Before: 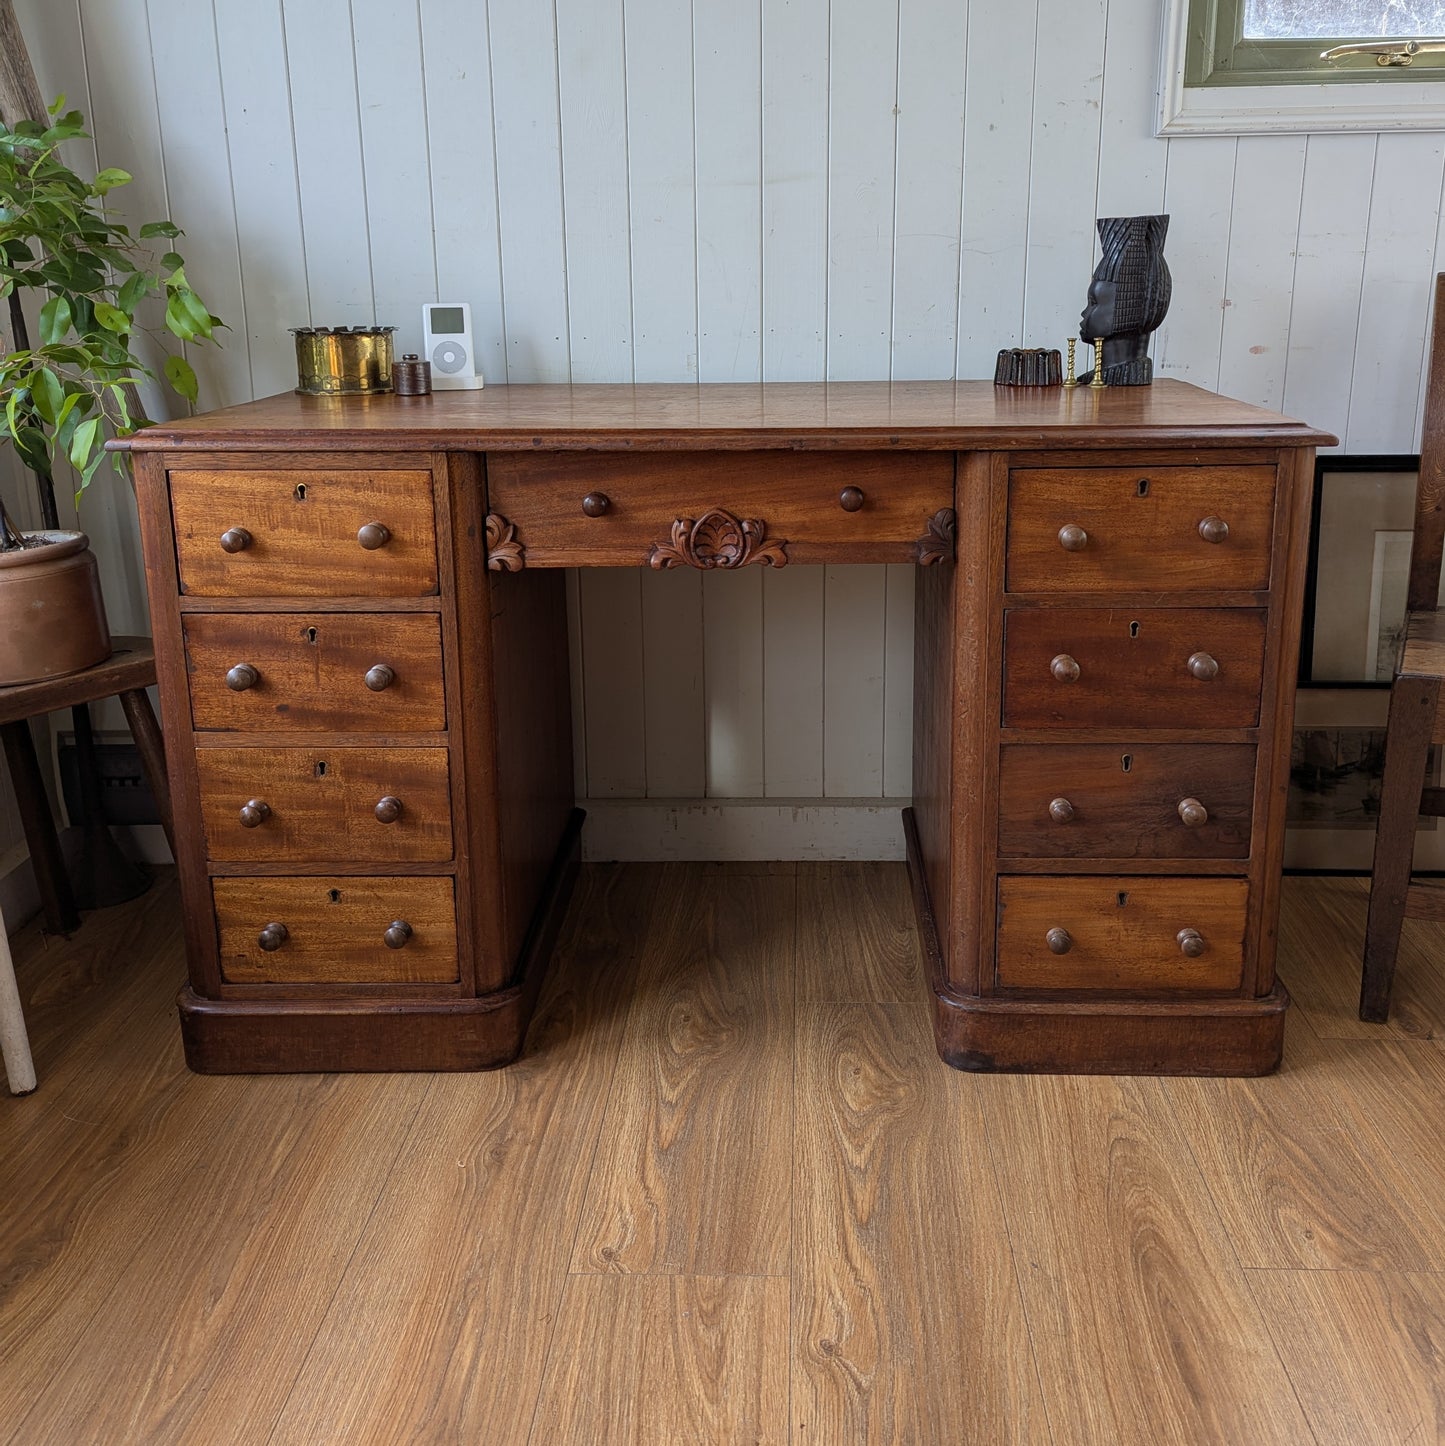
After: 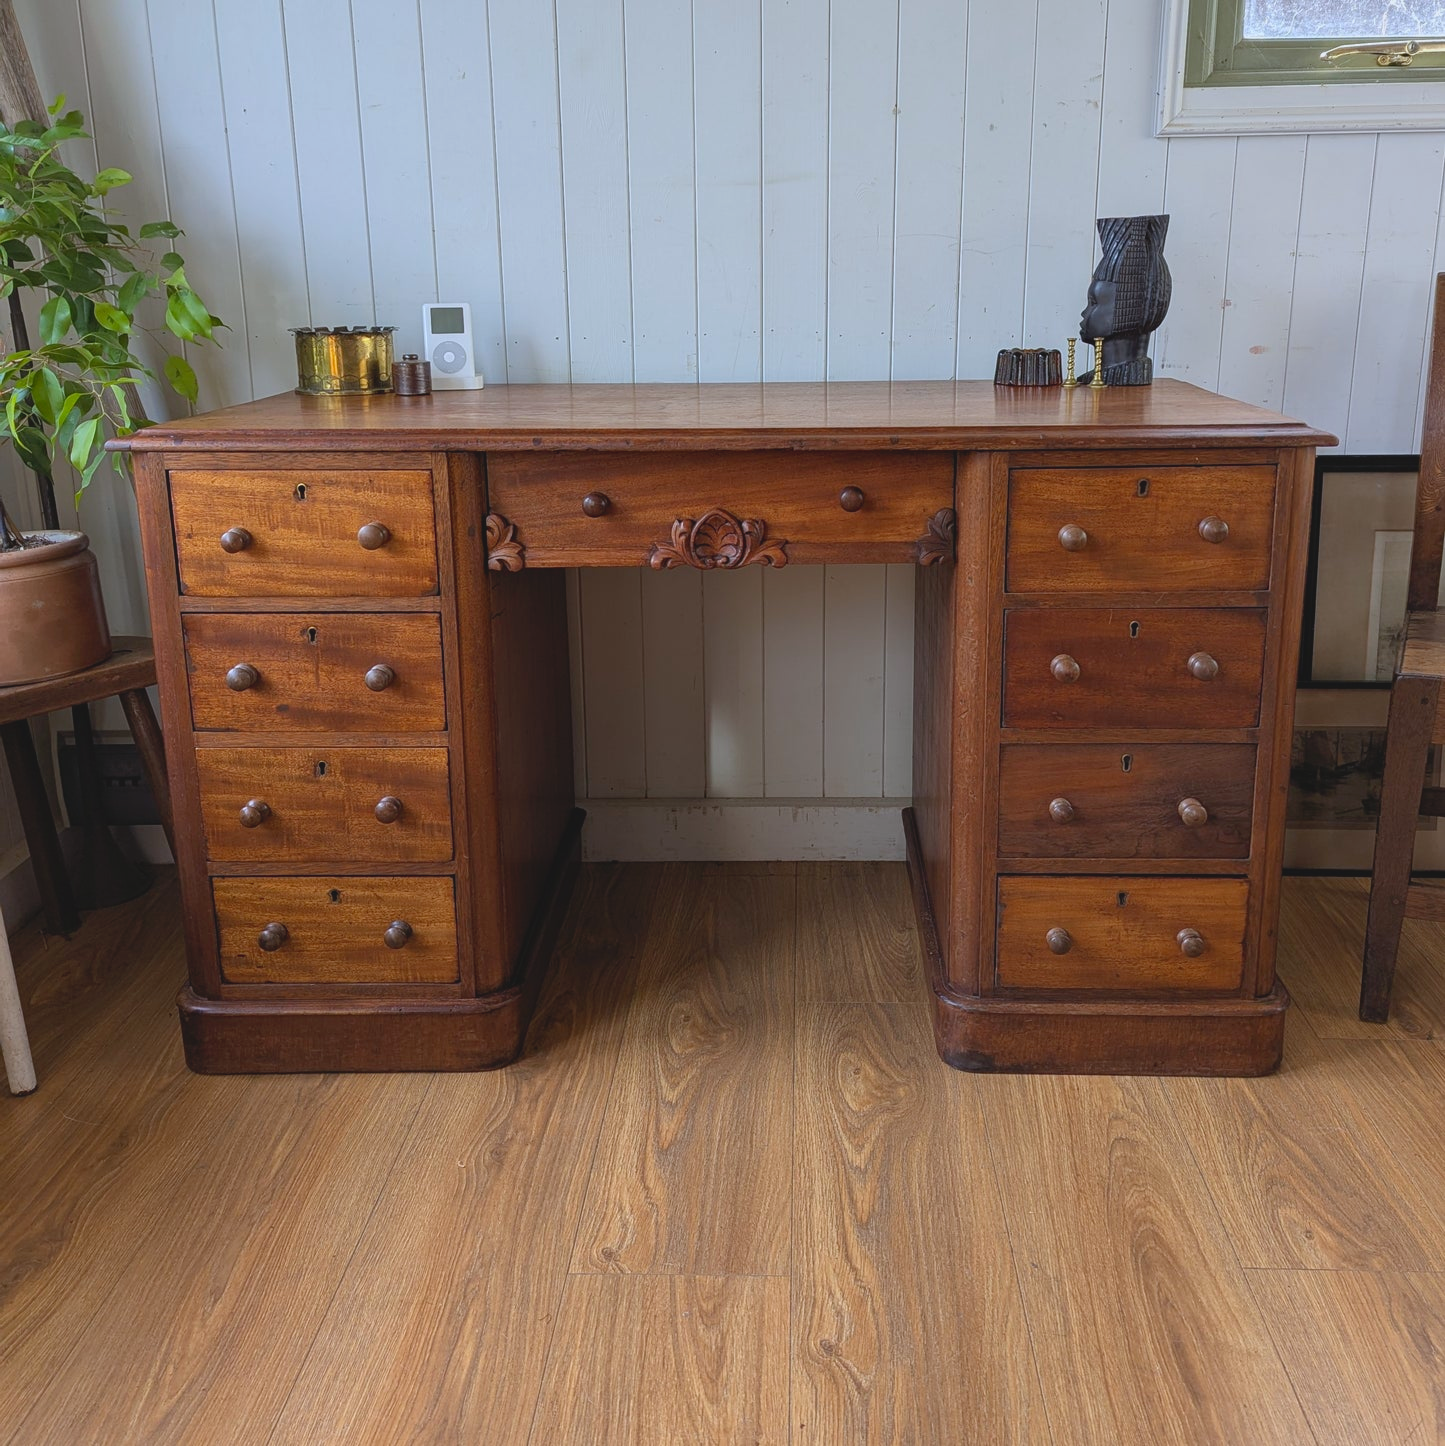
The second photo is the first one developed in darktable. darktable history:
white balance: red 0.983, blue 1.036
lowpass: radius 0.1, contrast 0.85, saturation 1.1, unbound 0
exposure: exposure 0.15 EV, compensate highlight preservation false
